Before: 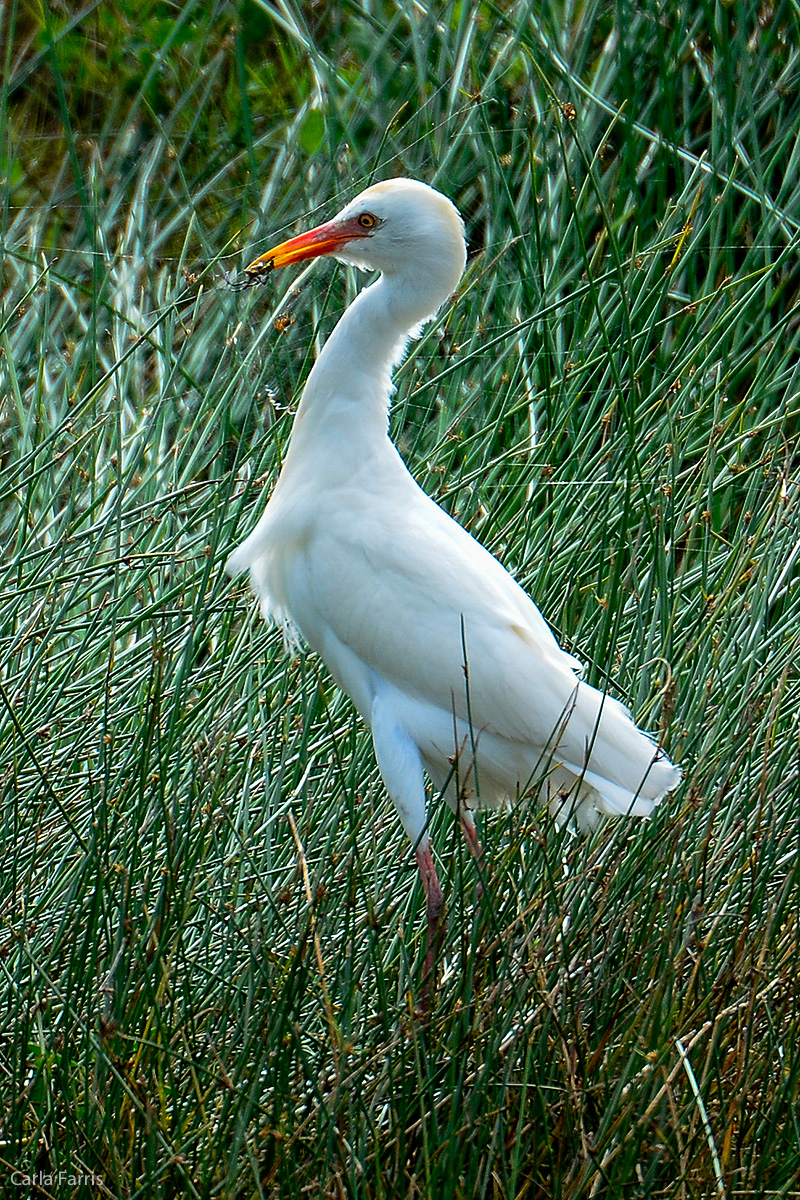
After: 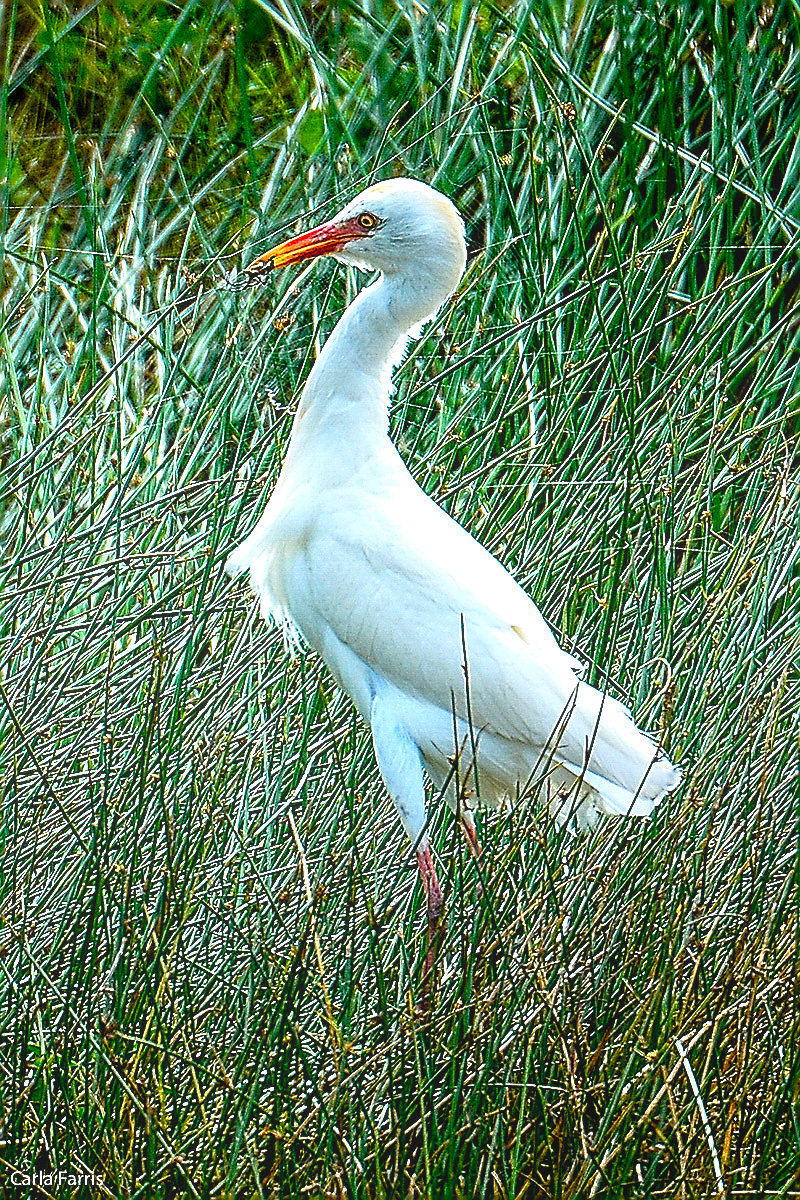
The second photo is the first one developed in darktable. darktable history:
shadows and highlights: shadows -1.41, highlights 39.16
exposure: exposure 0.698 EV, compensate highlight preservation false
color balance rgb: perceptual saturation grading › global saturation 20%, perceptual saturation grading › highlights -24.939%, perceptual saturation grading › shadows 49.929%, global vibrance 20%
local contrast: detail 109%
sharpen: amount 1.989
color calibration: illuminant same as pipeline (D50), adaptation none (bypass), x 0.333, y 0.333, temperature 5019.23 K
